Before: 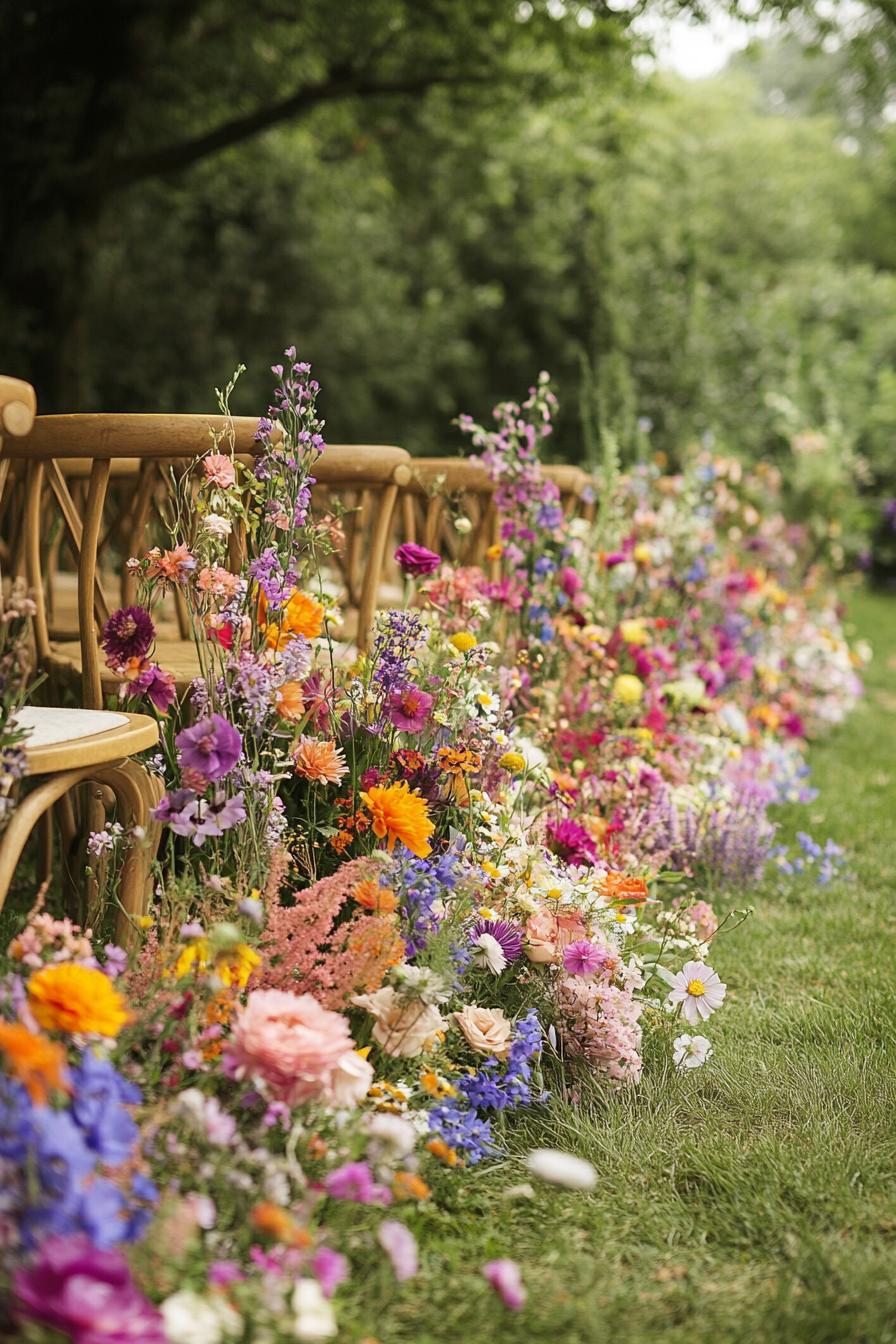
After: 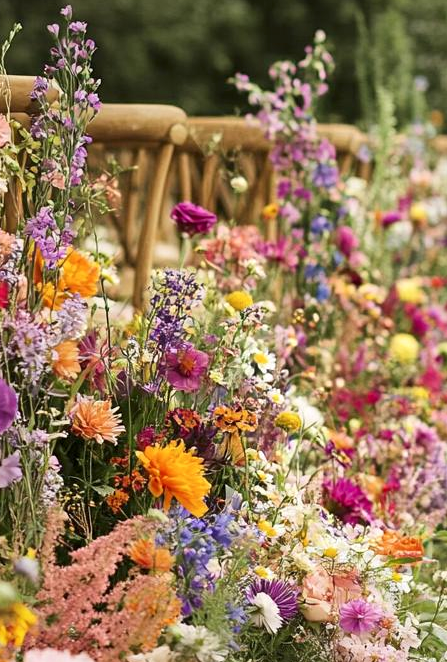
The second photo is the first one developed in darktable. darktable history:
local contrast: mode bilateral grid, contrast 21, coarseness 99, detail 150%, midtone range 0.2
crop: left 25.083%, top 25.401%, right 24.993%, bottom 25.334%
